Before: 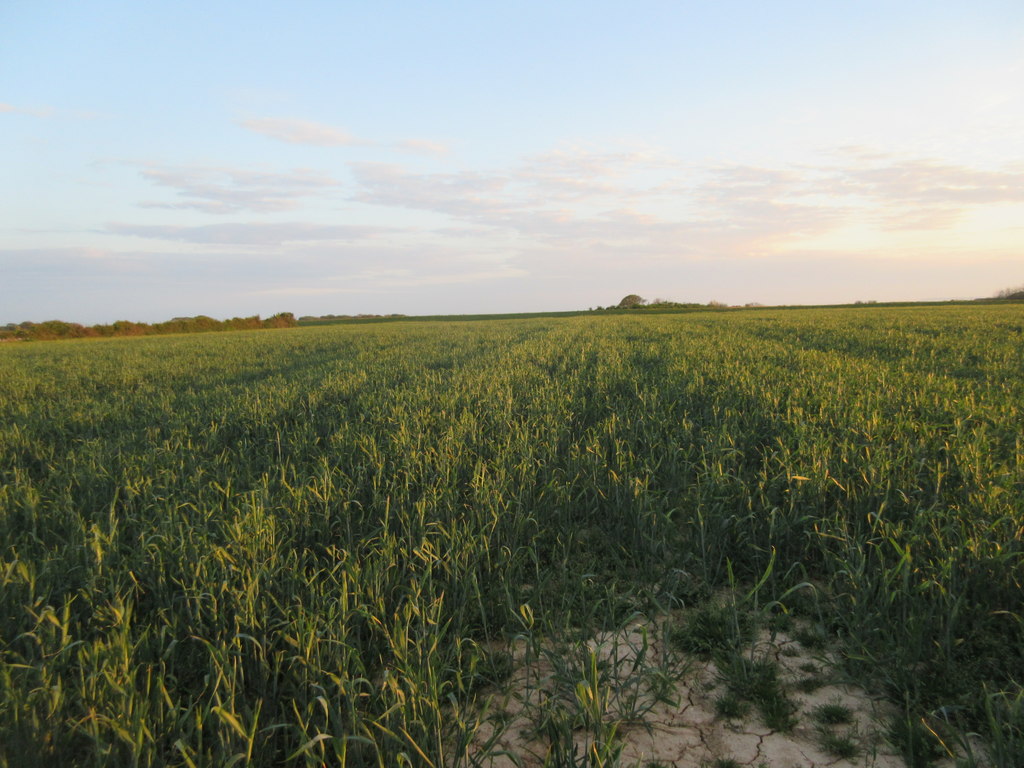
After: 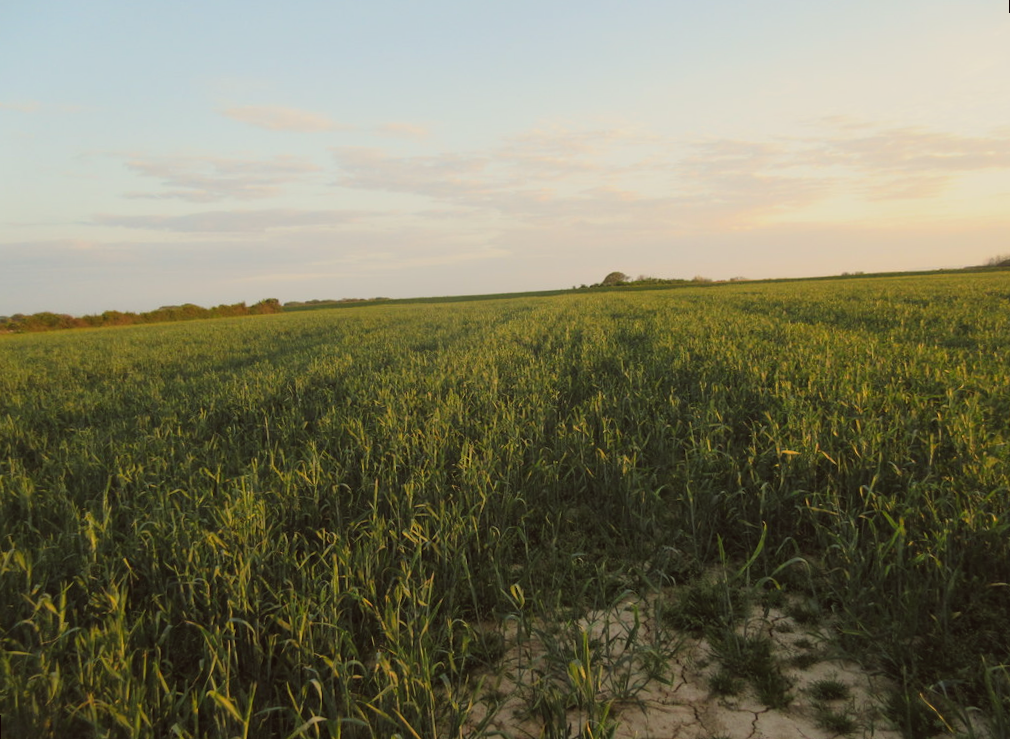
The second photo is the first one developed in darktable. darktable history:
filmic rgb: black relative exposure -11.35 EV, white relative exposure 3.22 EV, hardness 6.76, color science v6 (2022)
rotate and perspective: rotation -1.32°, lens shift (horizontal) -0.031, crop left 0.015, crop right 0.985, crop top 0.047, crop bottom 0.982
color balance: lift [1.005, 1.002, 0.998, 0.998], gamma [1, 1.021, 1.02, 0.979], gain [0.923, 1.066, 1.056, 0.934]
